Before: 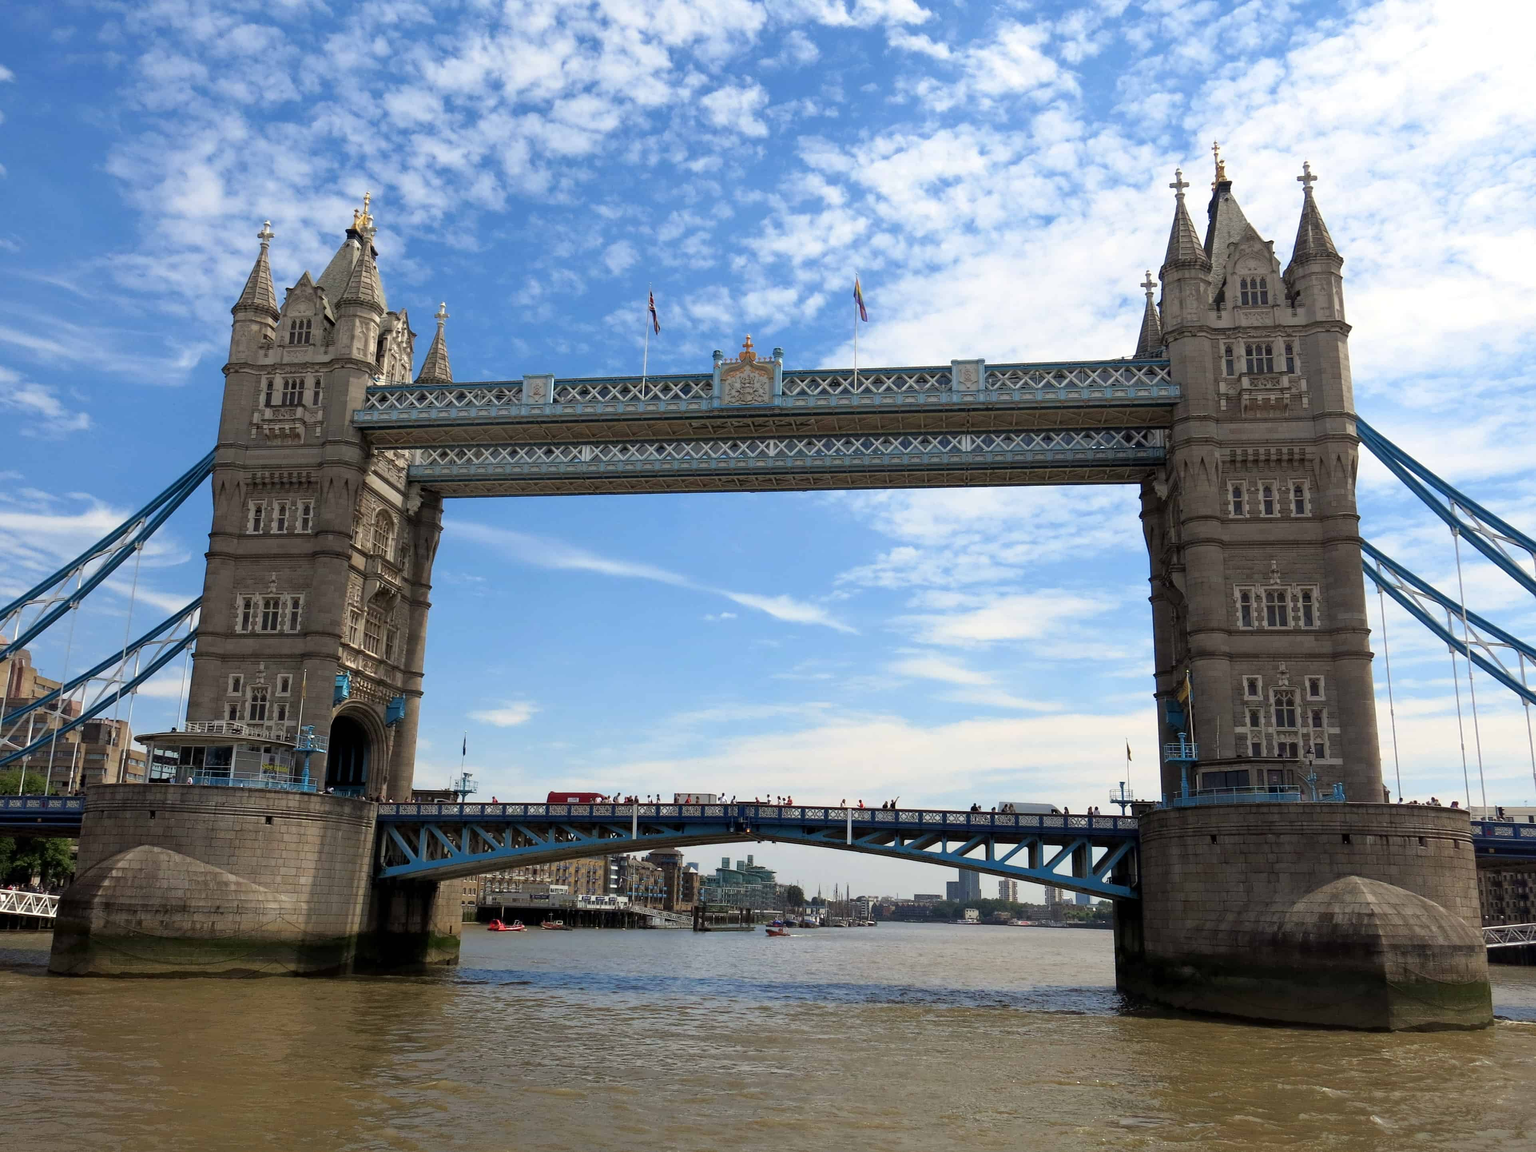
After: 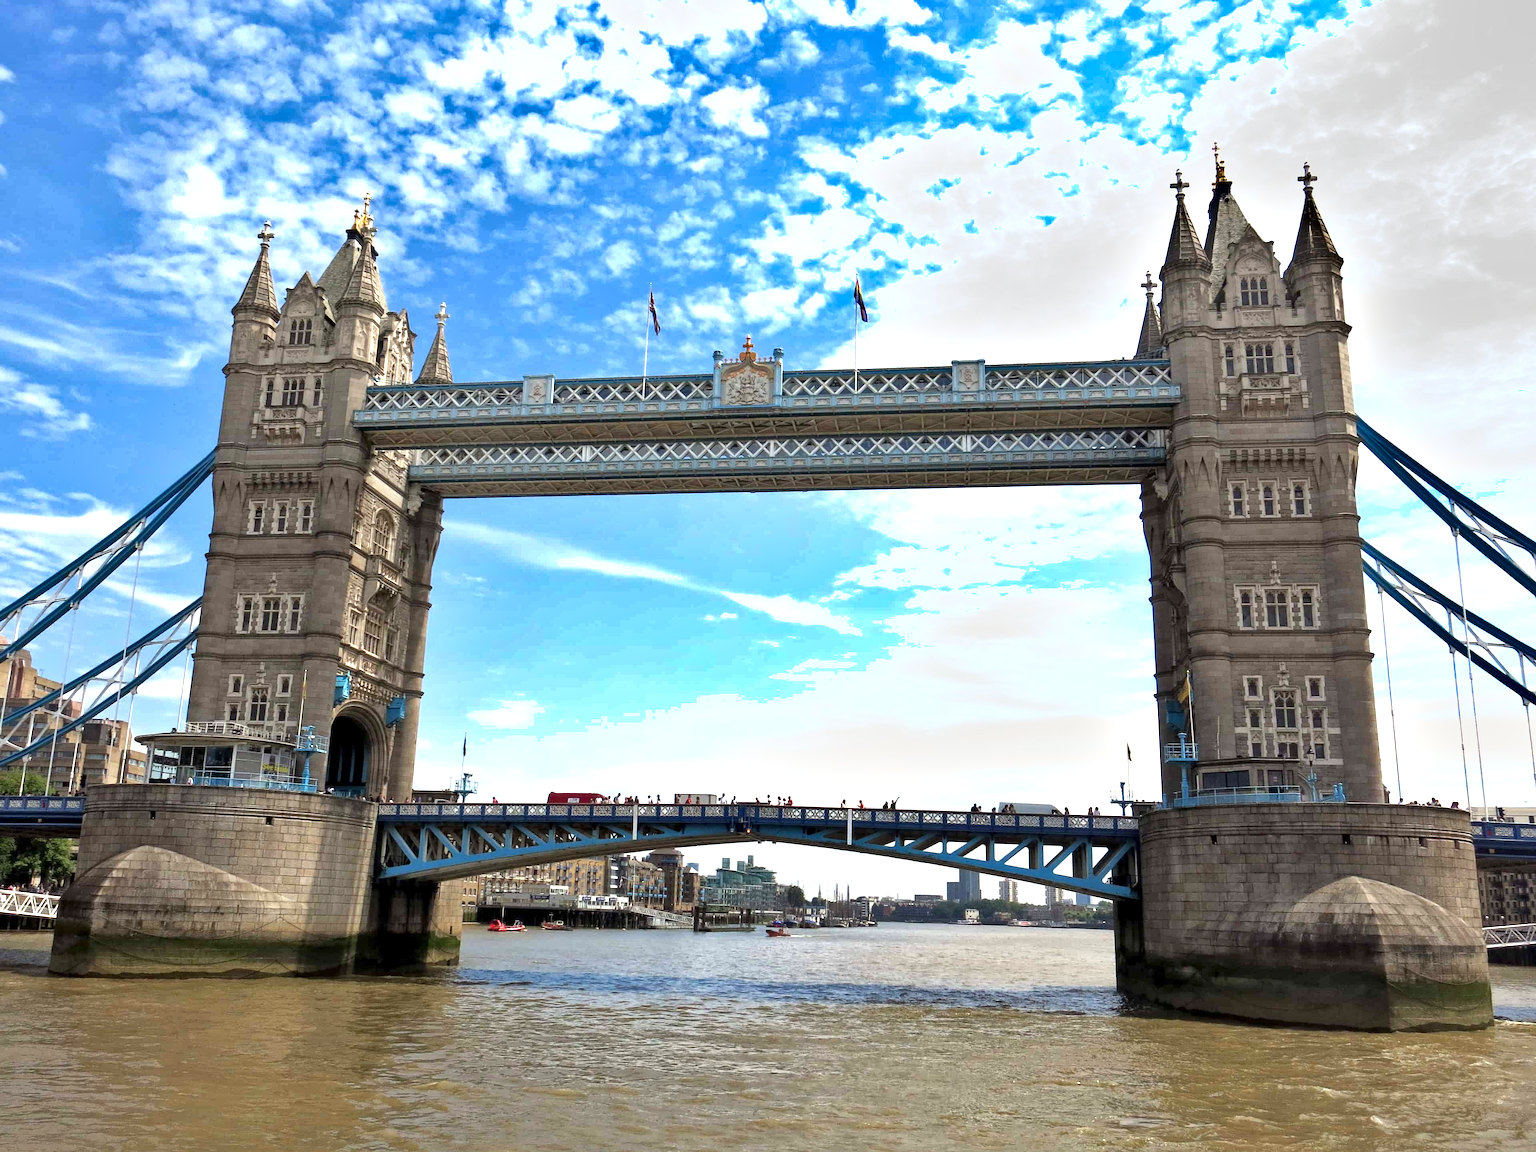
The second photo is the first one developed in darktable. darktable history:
exposure: black level correction 0, exposure 1.001 EV, compensate highlight preservation false
shadows and highlights: shadows 43.49, white point adjustment -1.53, soften with gaussian
local contrast: mode bilateral grid, contrast 20, coarseness 50, detail 119%, midtone range 0.2
